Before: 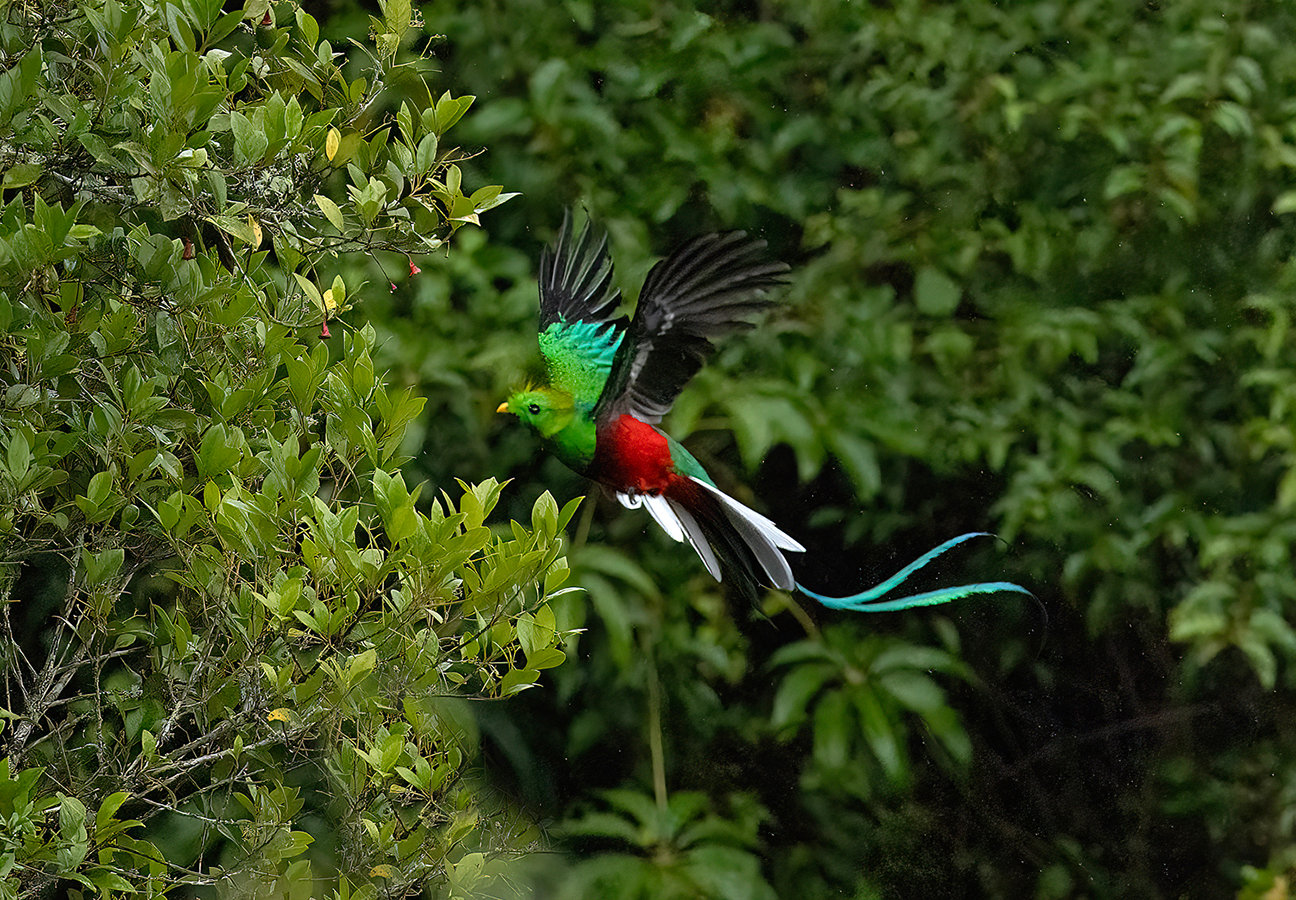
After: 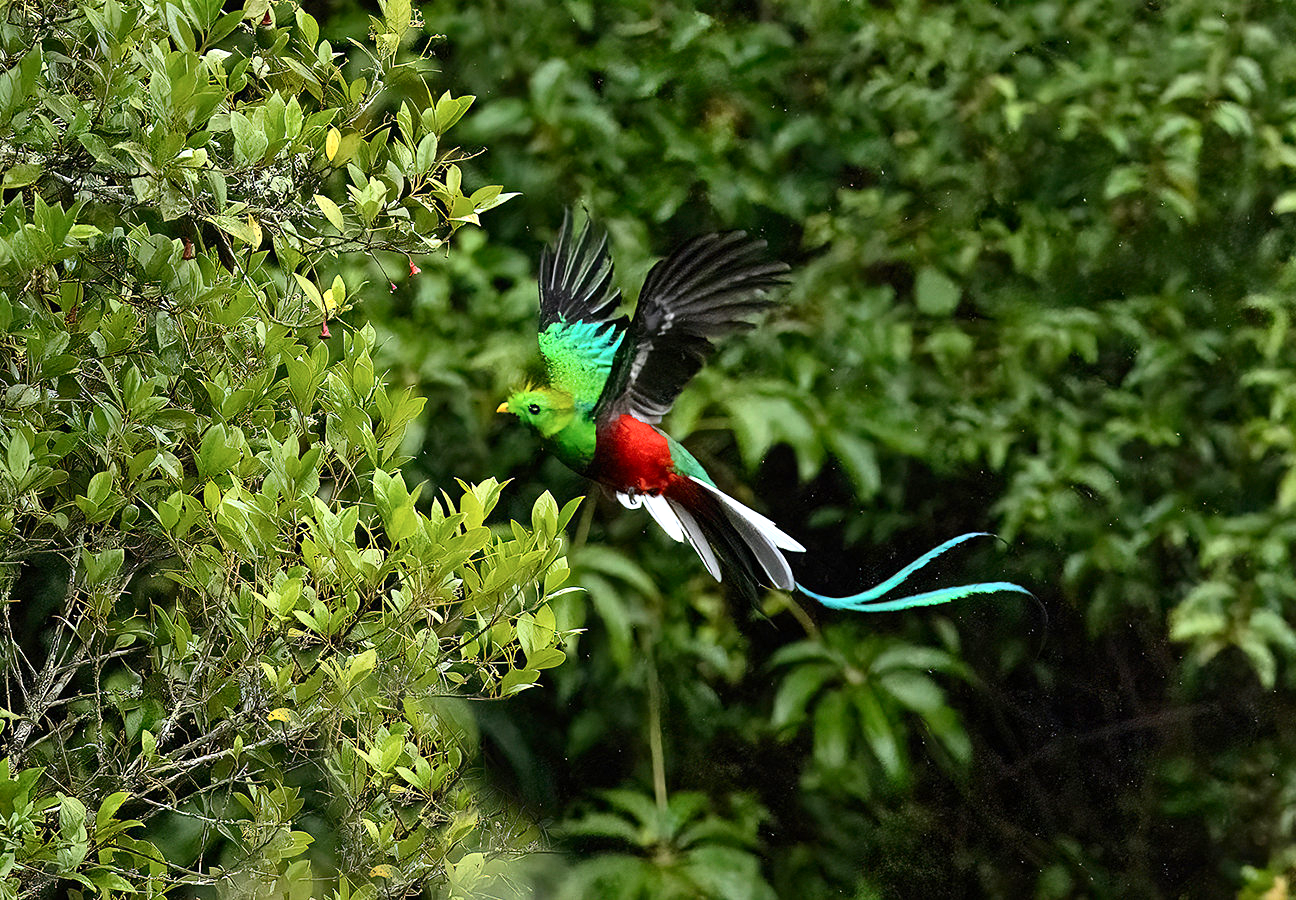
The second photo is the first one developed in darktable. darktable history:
exposure: black level correction 0.001, exposure 0.5 EV, compensate exposure bias true, compensate highlight preservation false
contrast brightness saturation: contrast 0.24, brightness 0.09
